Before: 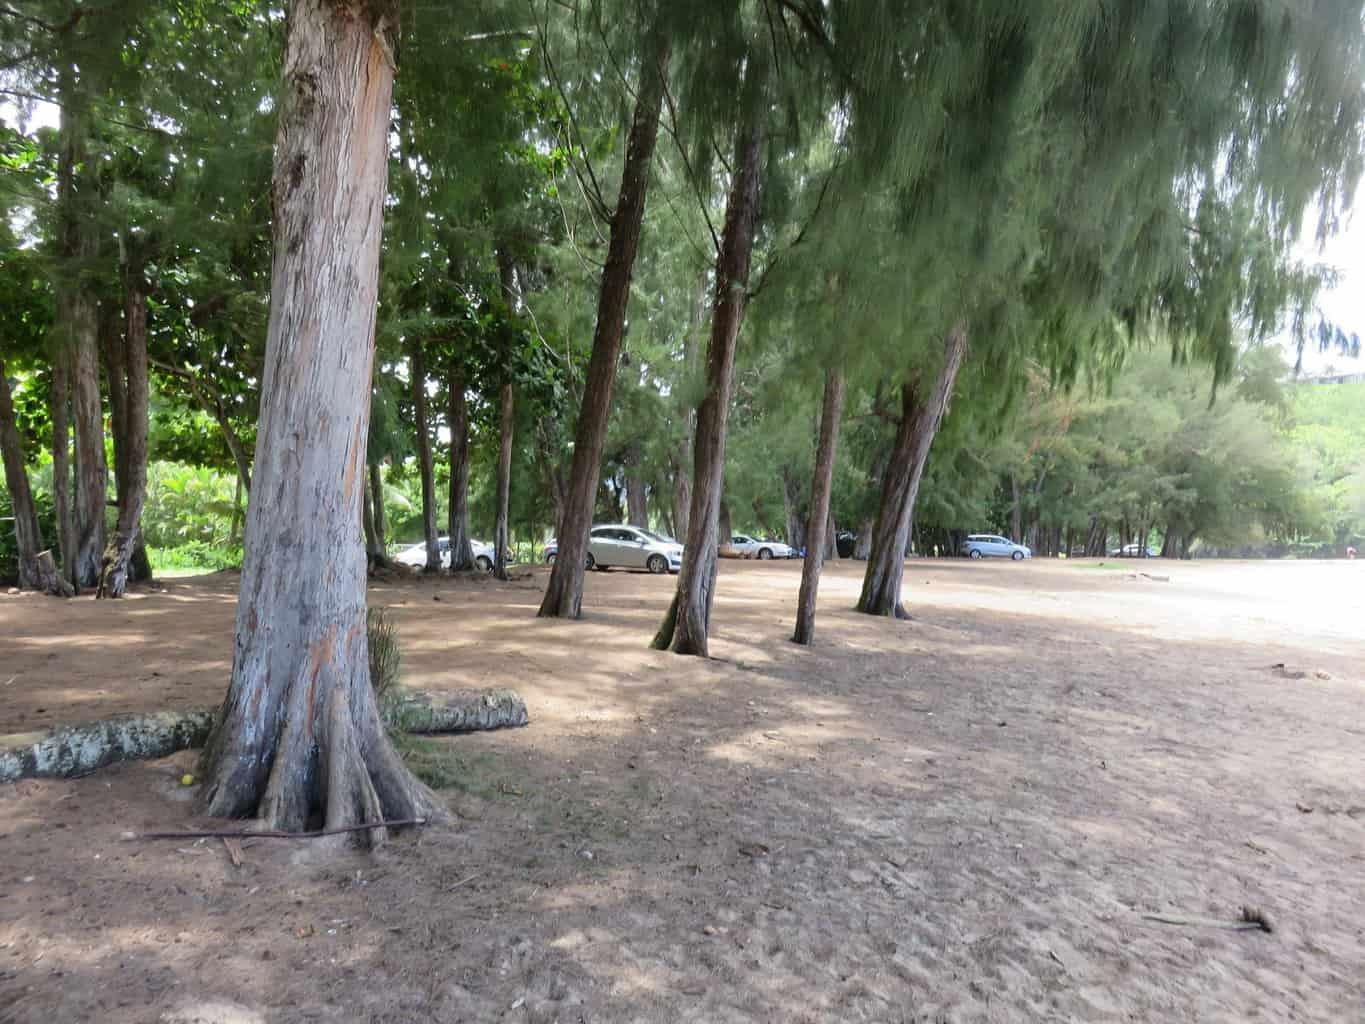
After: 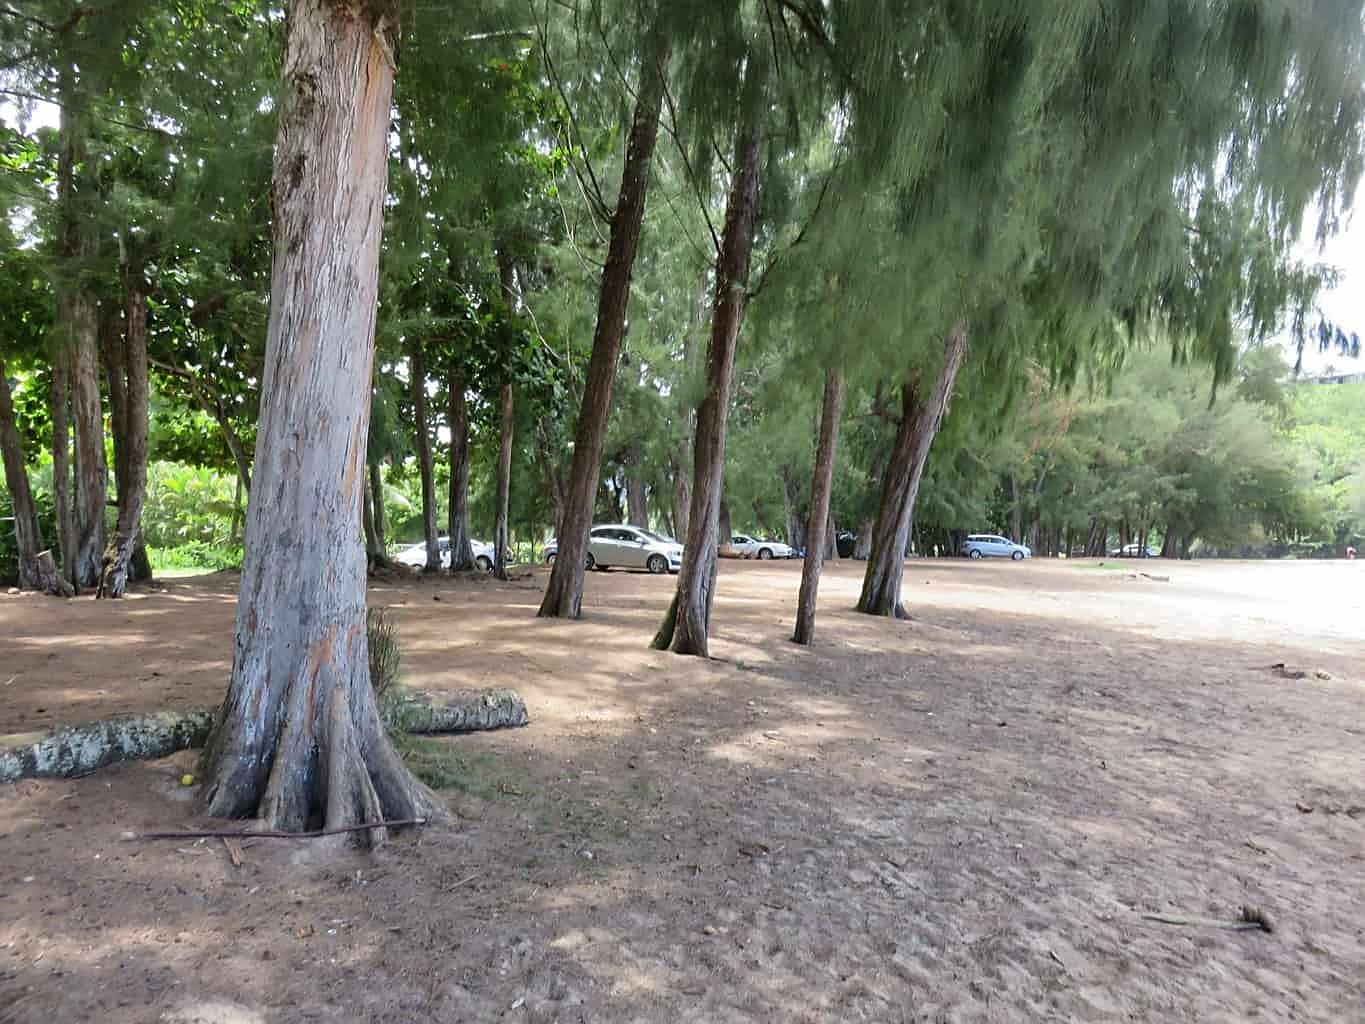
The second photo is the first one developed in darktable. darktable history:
shadows and highlights: soften with gaussian
sharpen: radius 1.864, amount 0.398, threshold 1.271
